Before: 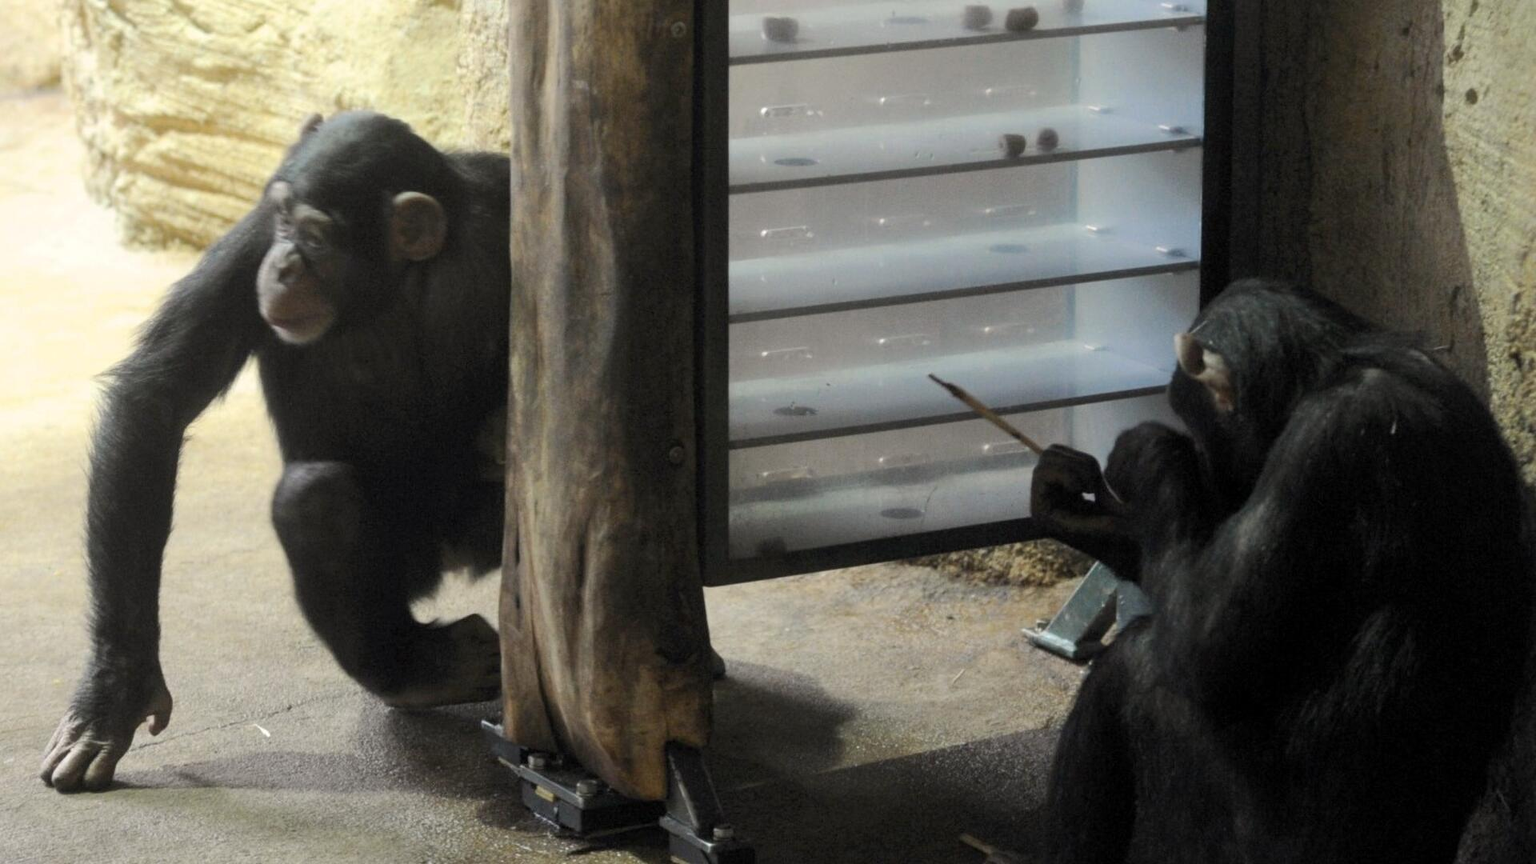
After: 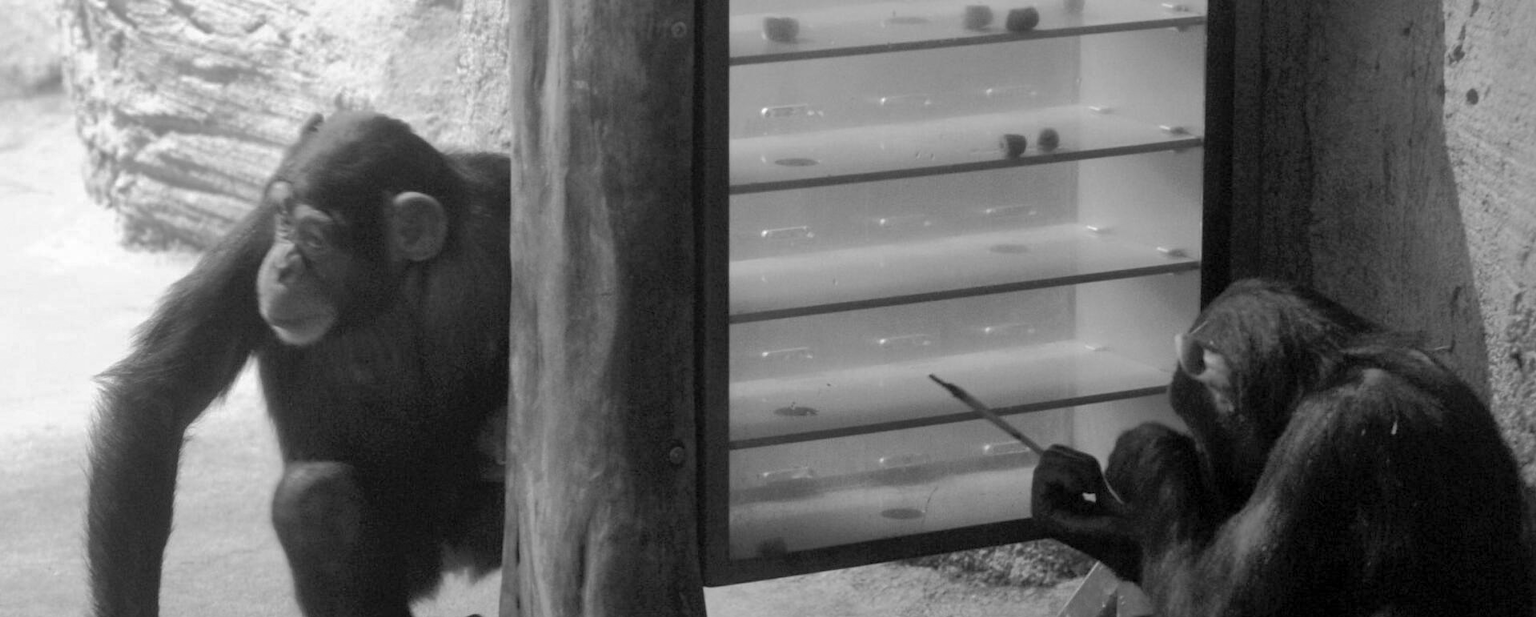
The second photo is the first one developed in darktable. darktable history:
shadows and highlights: on, module defaults
crop: bottom 28.611%
exposure: compensate exposure bias true, compensate highlight preservation false
color zones: curves: ch1 [(0, -0.394) (0.143, -0.394) (0.286, -0.394) (0.429, -0.392) (0.571, -0.391) (0.714, -0.391) (0.857, -0.391) (1, -0.394)]
